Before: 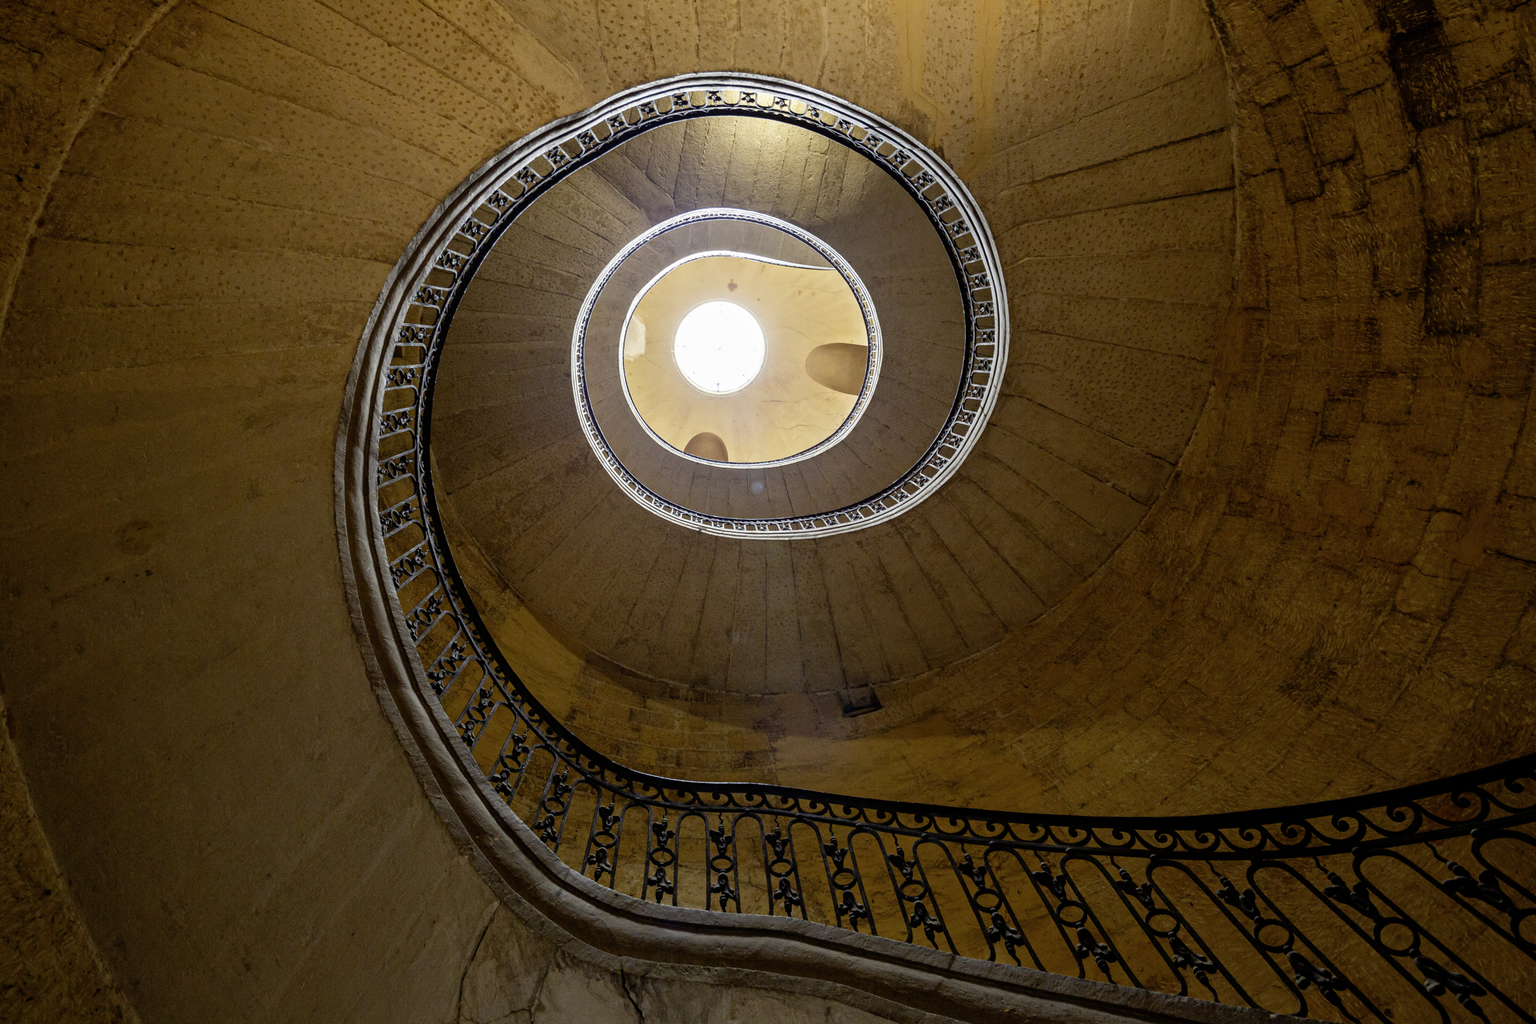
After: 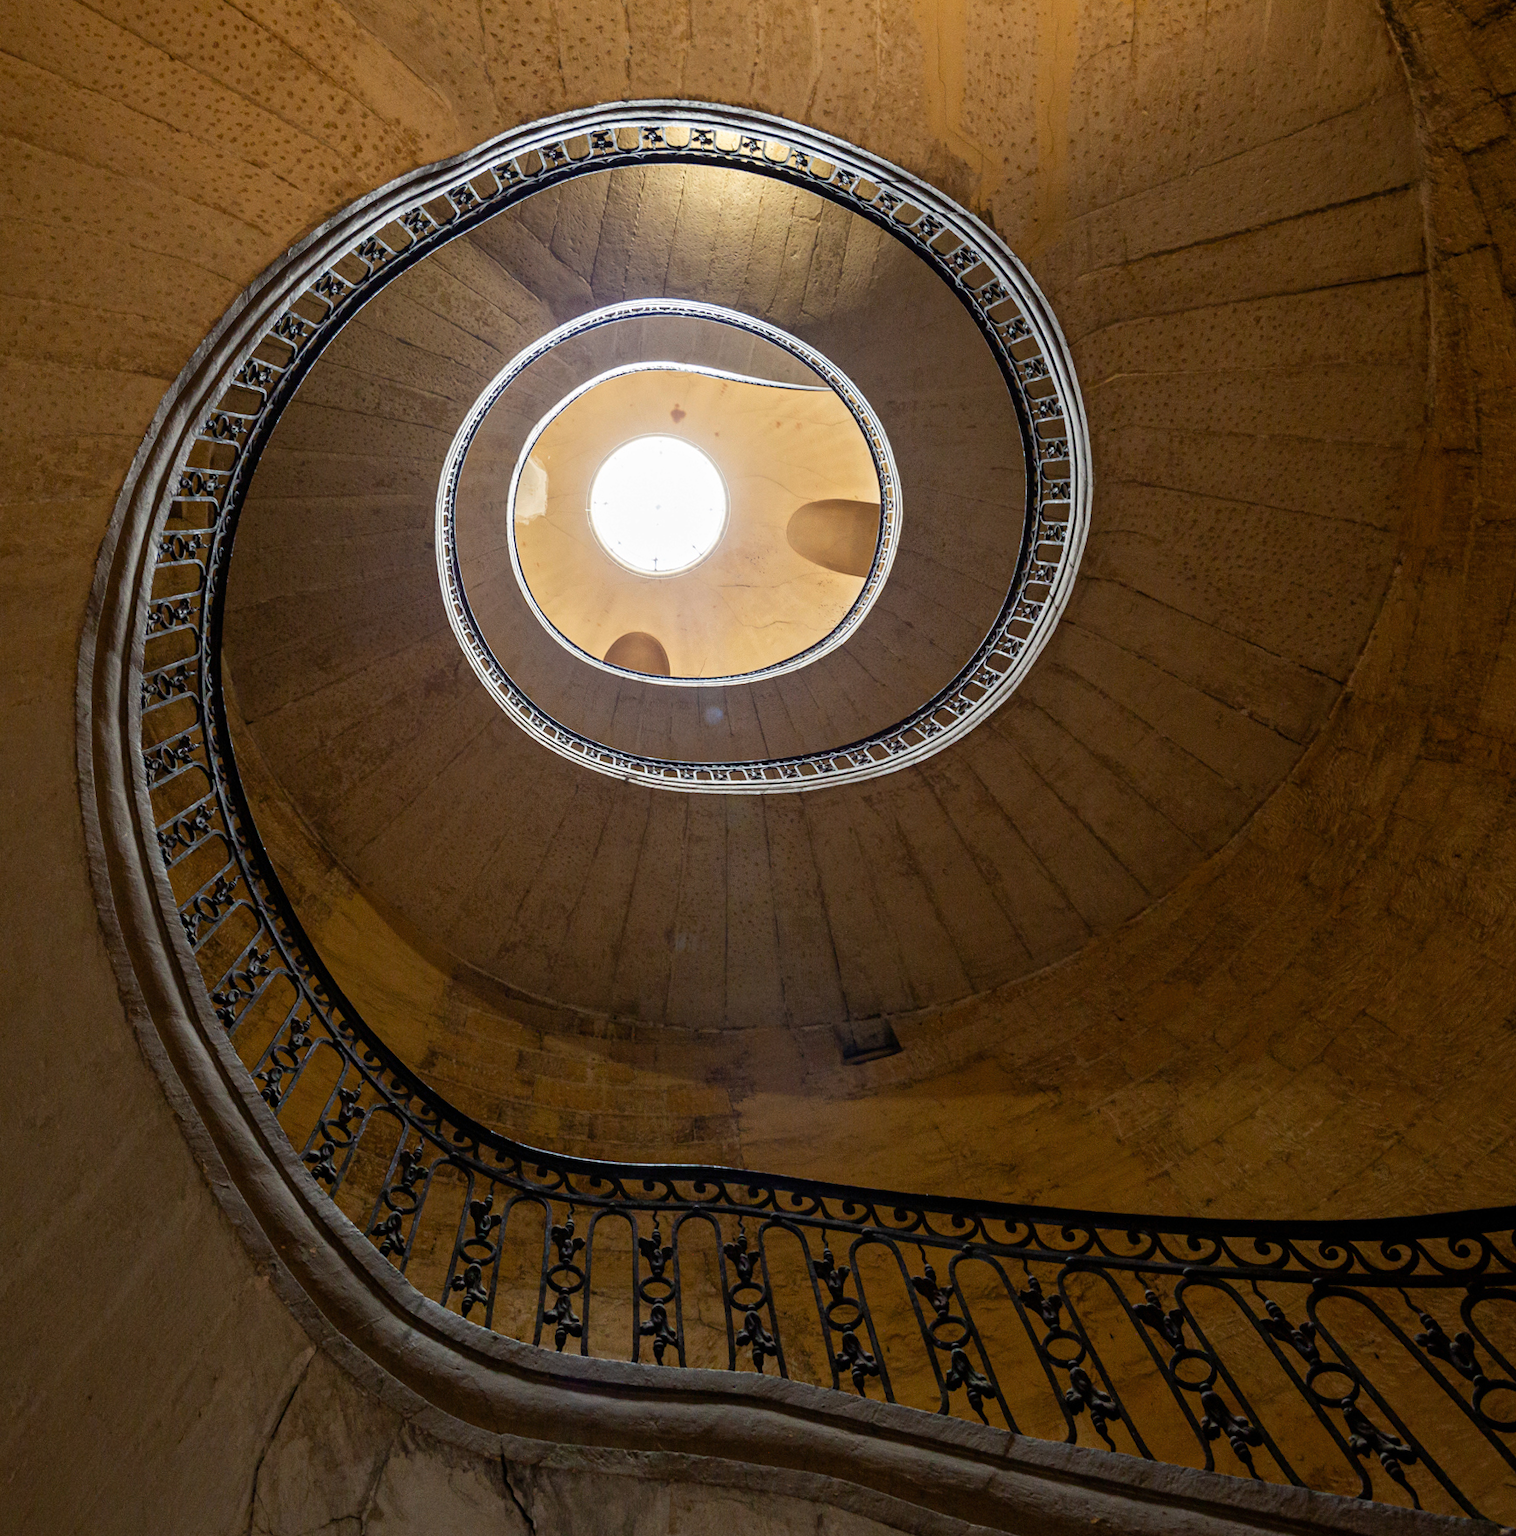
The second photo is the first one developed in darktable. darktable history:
rotate and perspective: rotation 0.226°, lens shift (vertical) -0.042, crop left 0.023, crop right 0.982, crop top 0.006, crop bottom 0.994
crop and rotate: left 17.732%, right 15.423%
